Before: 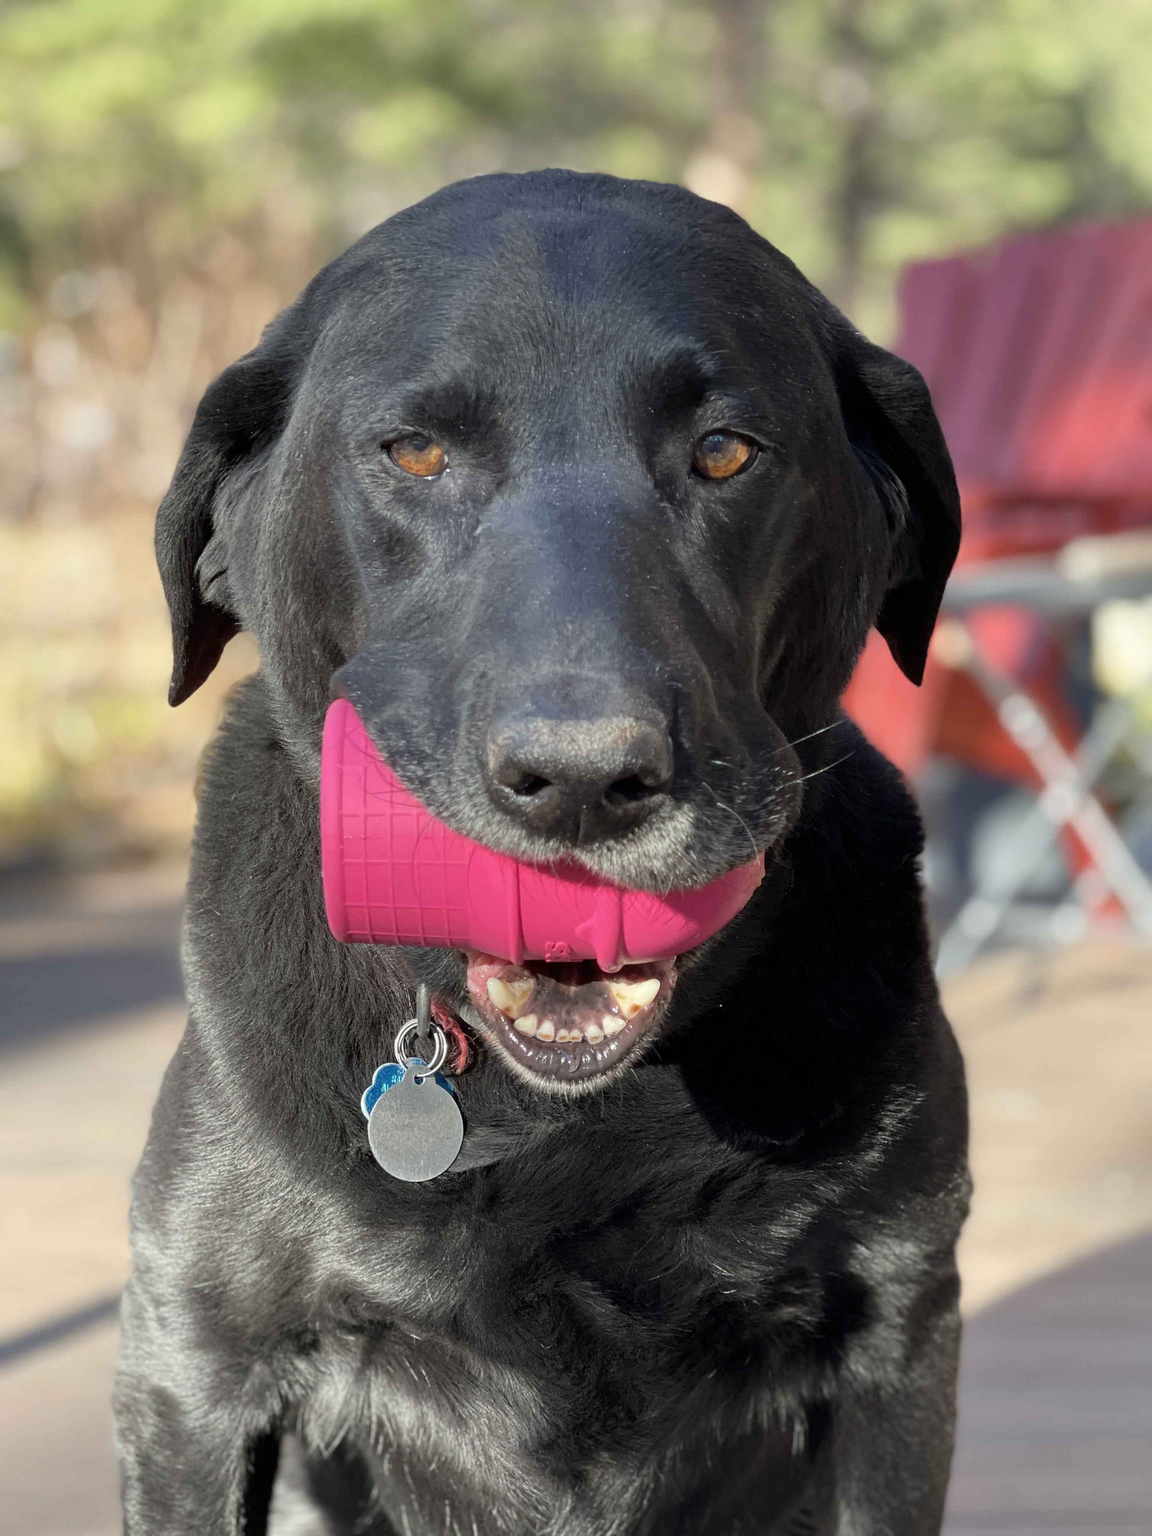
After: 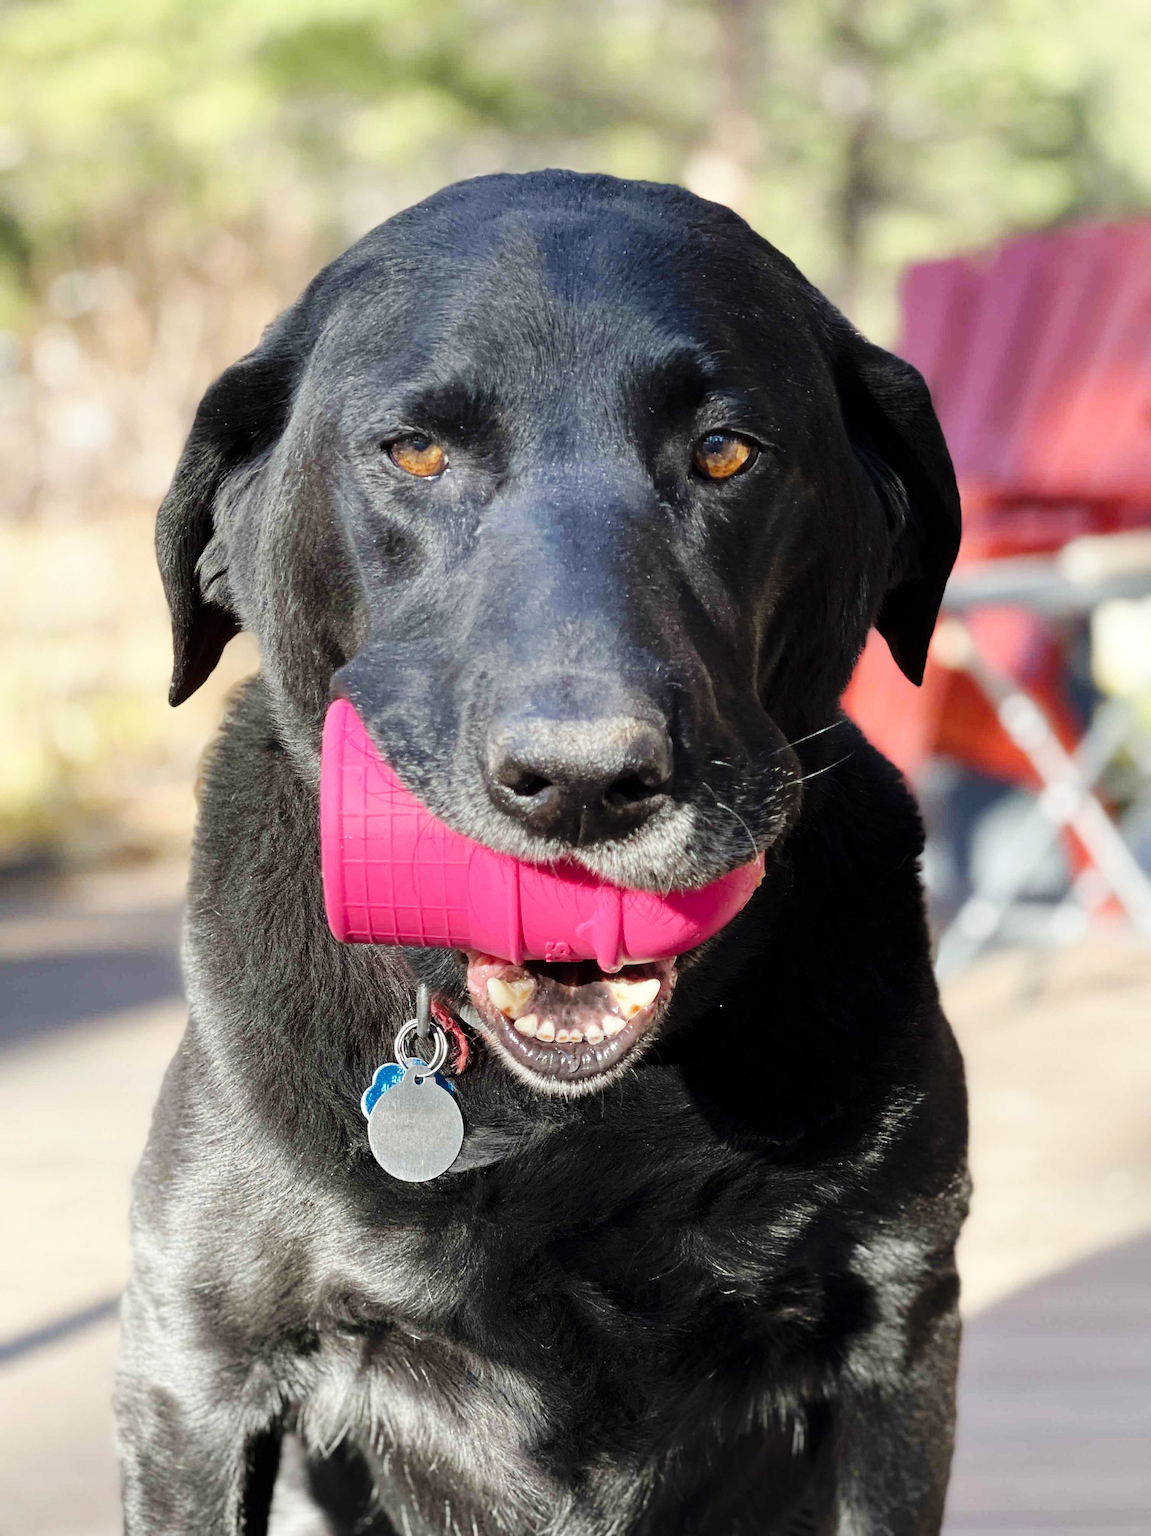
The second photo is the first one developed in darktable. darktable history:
base curve: curves: ch0 [(0, 0) (0.036, 0.025) (0.121, 0.166) (0.206, 0.329) (0.605, 0.79) (1, 1)], preserve colors none
shadows and highlights: shadows -10, white point adjustment 1.5, highlights 10
